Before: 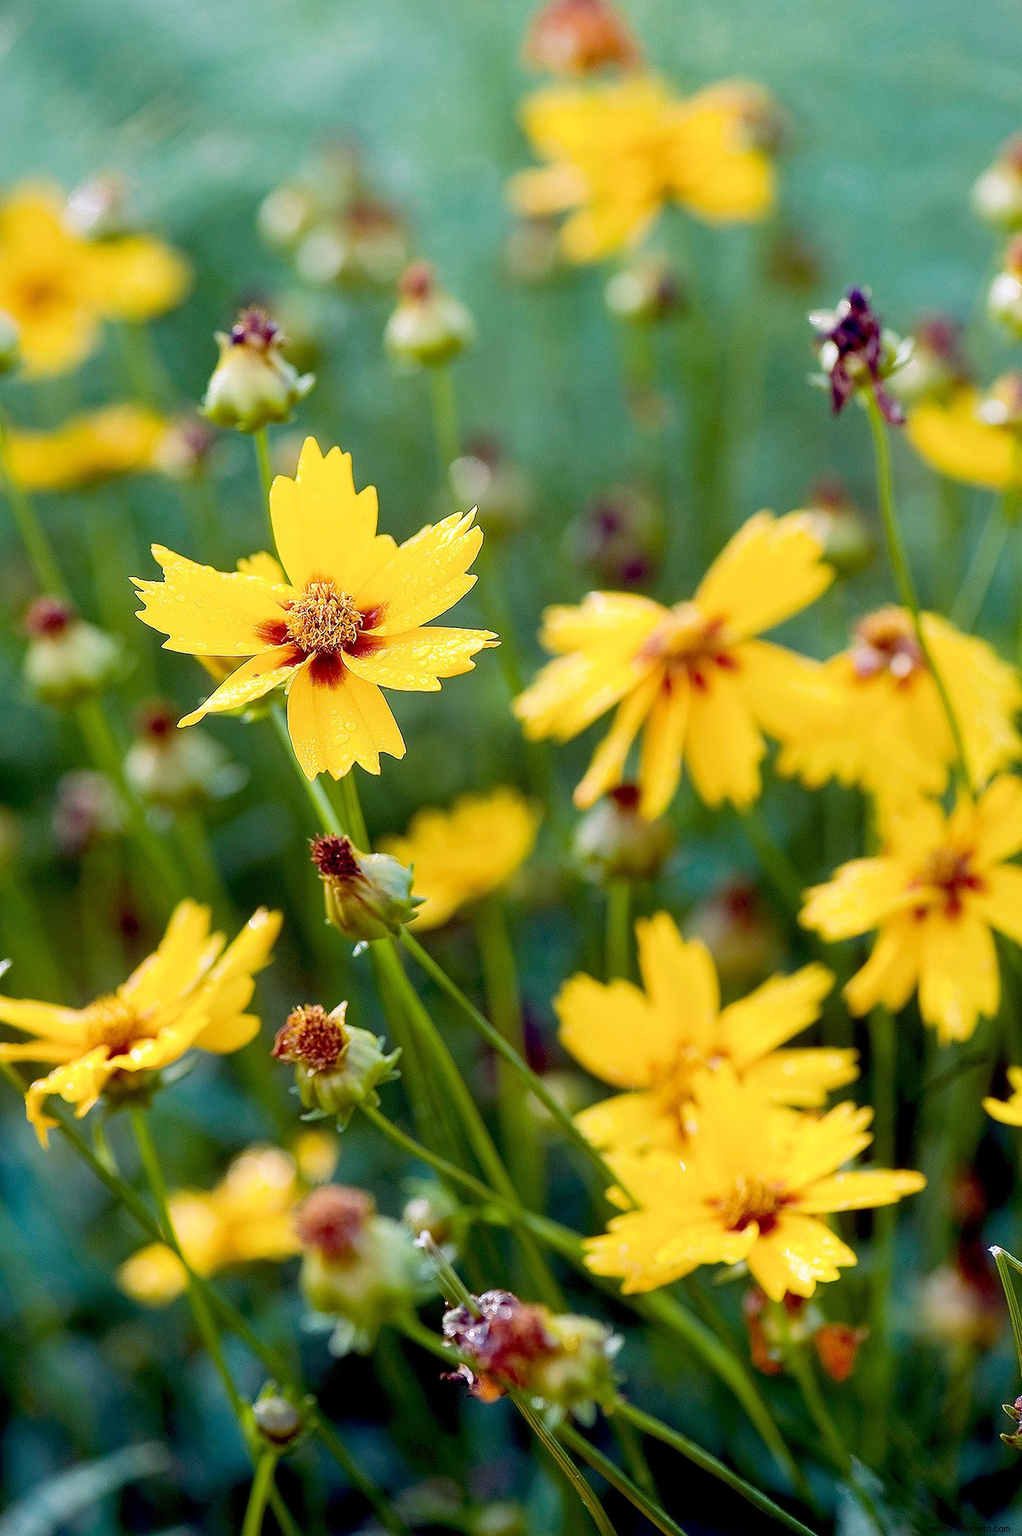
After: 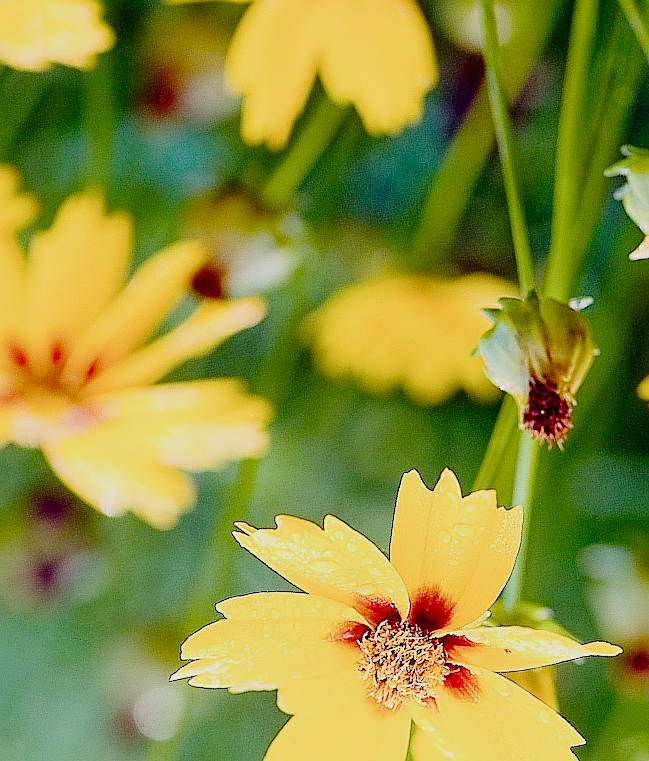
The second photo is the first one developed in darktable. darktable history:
tone curve: curves: ch0 [(0, 0.01) (0.052, 0.045) (0.136, 0.133) (0.275, 0.35) (0.43, 0.54) (0.676, 0.751) (0.89, 0.919) (1, 1)]; ch1 [(0, 0) (0.094, 0.081) (0.285, 0.299) (0.385, 0.403) (0.447, 0.429) (0.495, 0.496) (0.544, 0.552) (0.589, 0.612) (0.722, 0.728) (1, 1)]; ch2 [(0, 0) (0.257, 0.217) (0.43, 0.421) (0.498, 0.507) (0.531, 0.544) (0.56, 0.579) (0.625, 0.642) (1, 1)], preserve colors none
crop and rotate: angle 147.28°, left 9.184%, top 15.669%, right 4.597%, bottom 16.987%
filmic rgb: black relative exposure -7.65 EV, white relative exposure 4.56 EV, hardness 3.61
exposure: black level correction 0, exposure 0.392 EV, compensate highlight preservation false
tone equalizer: -8 EV 0.267 EV, -7 EV 0.451 EV, -6 EV 0.407 EV, -5 EV 0.277 EV, -3 EV -0.272 EV, -2 EV -0.44 EV, -1 EV -0.403 EV, +0 EV -0.223 EV, smoothing 1
sharpen: amount 0.471
